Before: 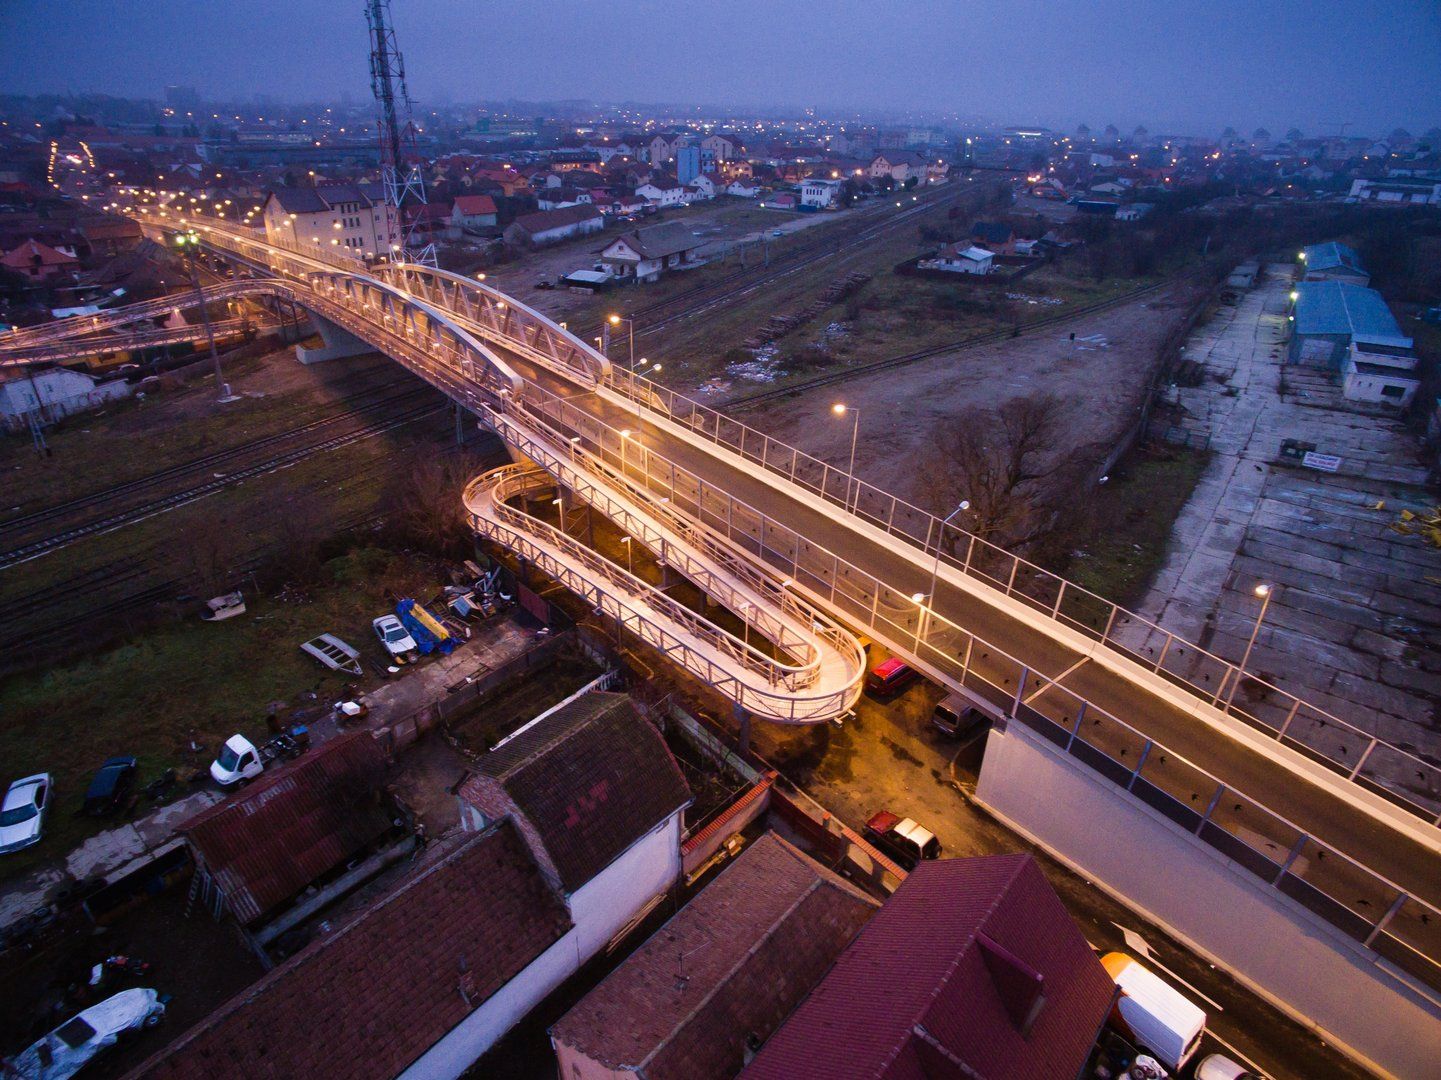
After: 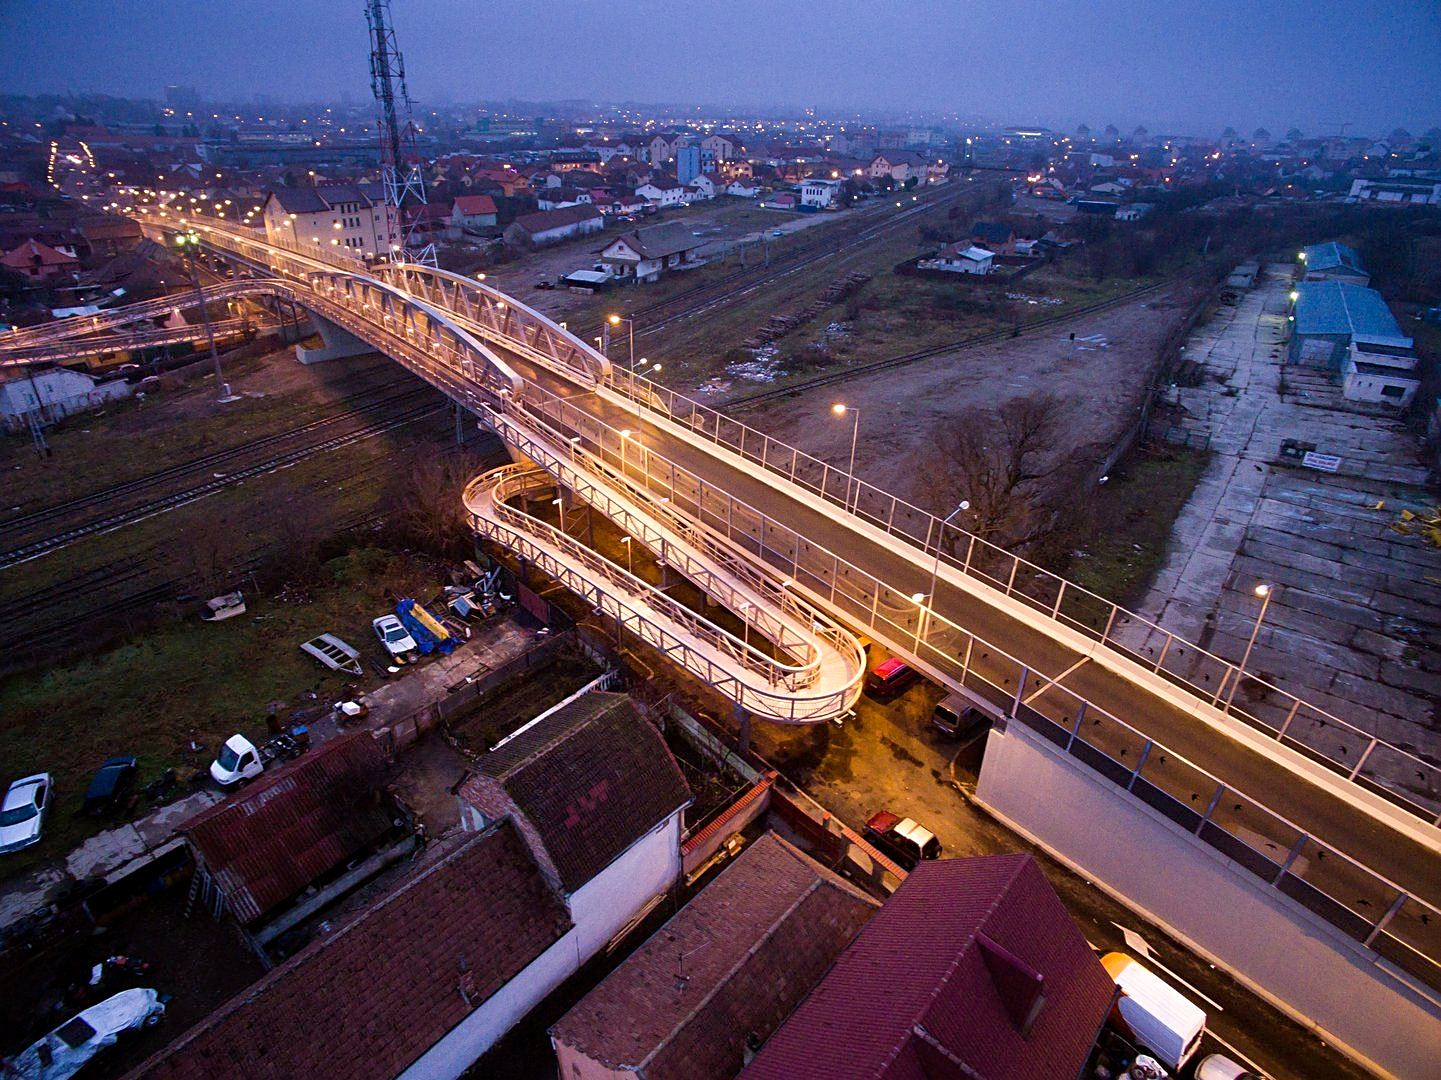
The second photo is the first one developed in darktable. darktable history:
sharpen: on, module defaults
exposure: black level correction 0.002, exposure 0.145 EV, compensate exposure bias true, compensate highlight preservation false
